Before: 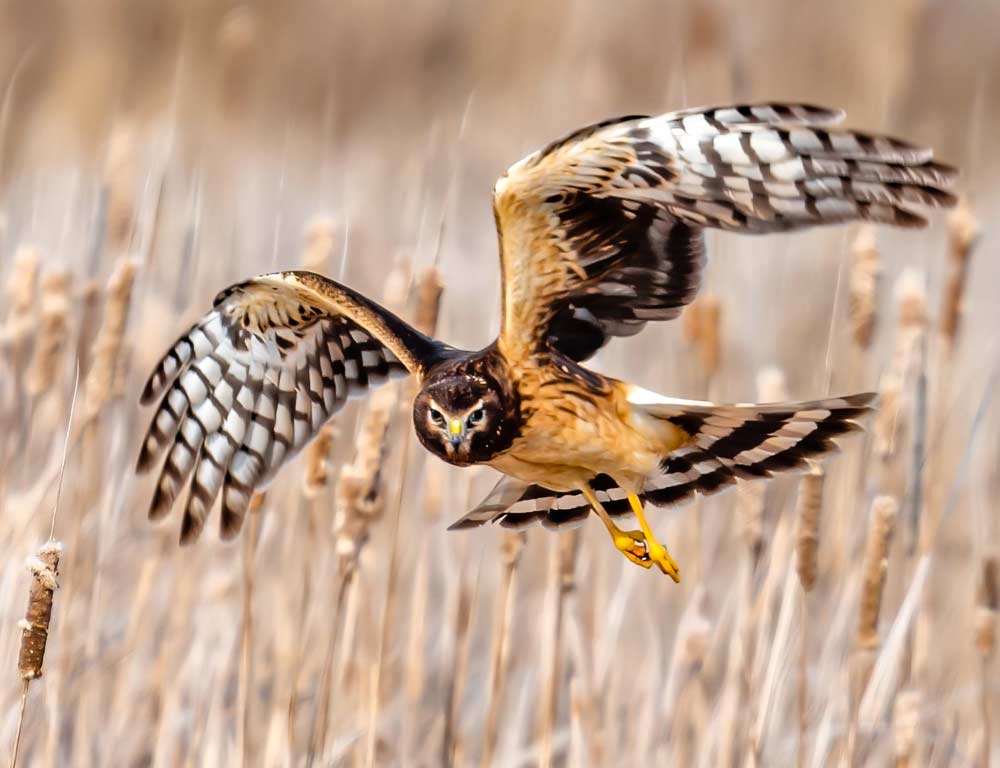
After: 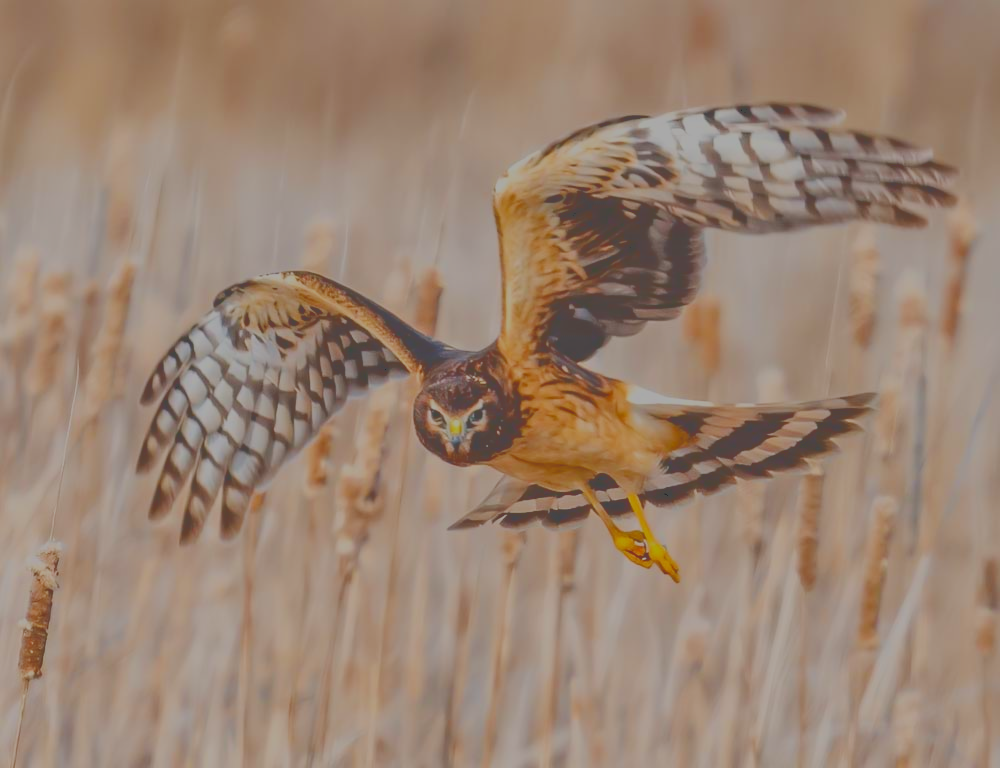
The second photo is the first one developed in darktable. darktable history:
filmic rgb: black relative exposure -15.97 EV, white relative exposure 7.99 EV, threshold 3.04 EV, hardness 4.11, latitude 49.9%, contrast 0.509, color science v6 (2022), enable highlight reconstruction true
tone curve: curves: ch0 [(0, 0) (0.003, 0.284) (0.011, 0.284) (0.025, 0.288) (0.044, 0.29) (0.069, 0.292) (0.1, 0.296) (0.136, 0.298) (0.177, 0.305) (0.224, 0.312) (0.277, 0.327) (0.335, 0.362) (0.399, 0.407) (0.468, 0.464) (0.543, 0.537) (0.623, 0.62) (0.709, 0.71) (0.801, 0.79) (0.898, 0.862) (1, 1)], color space Lab, independent channels, preserve colors none
